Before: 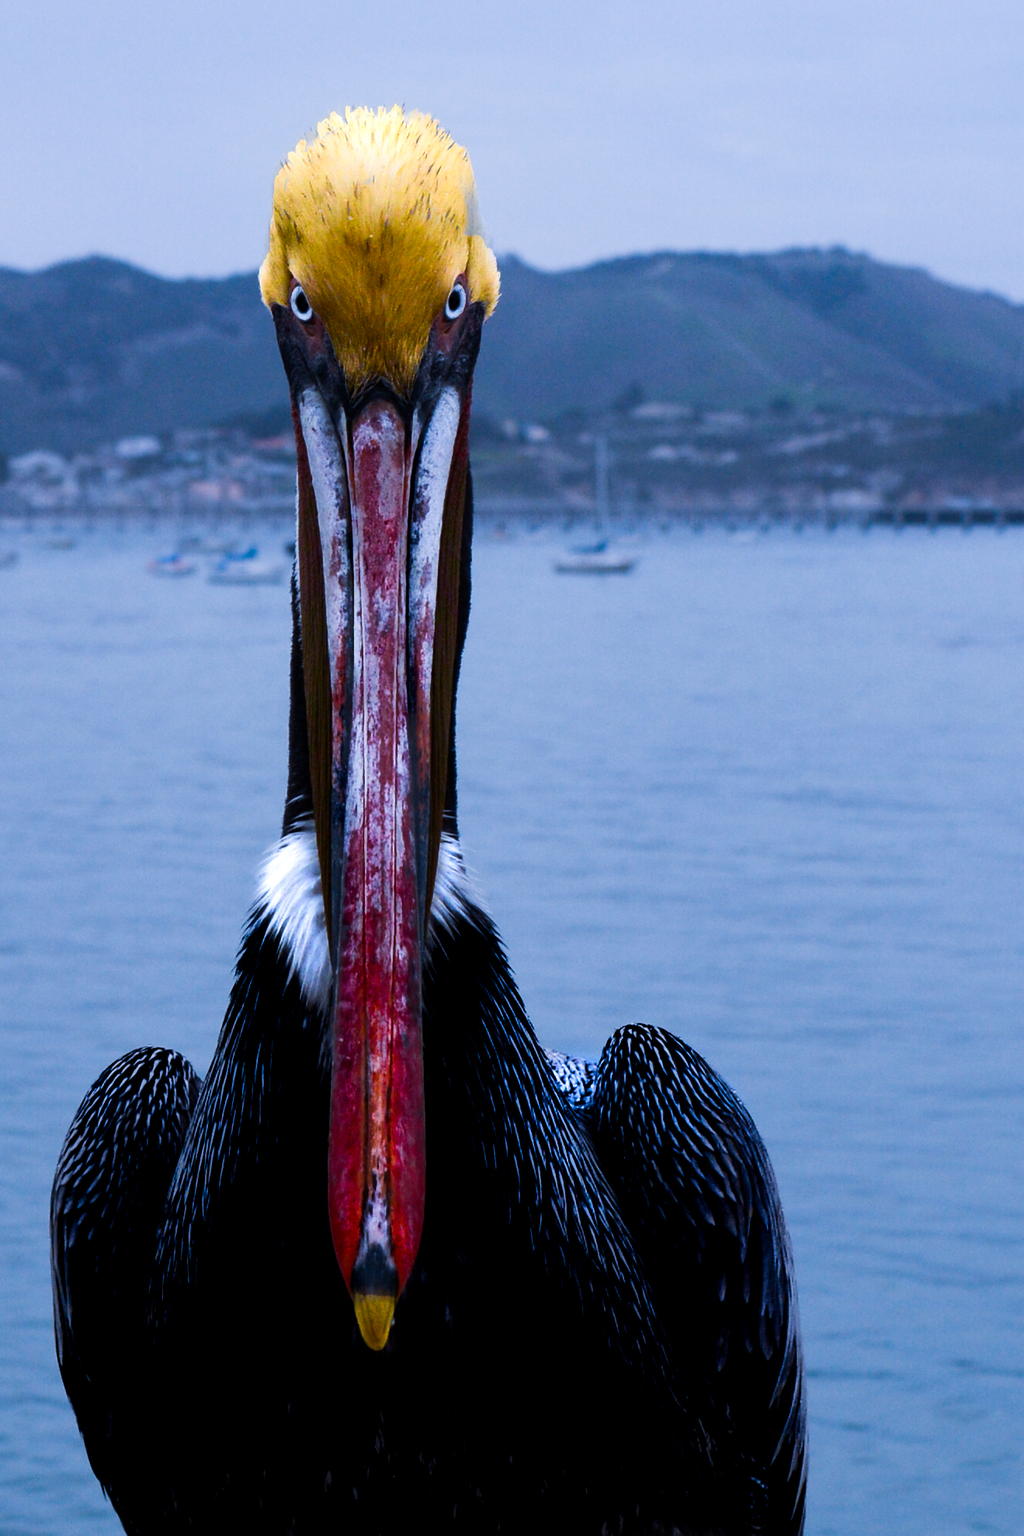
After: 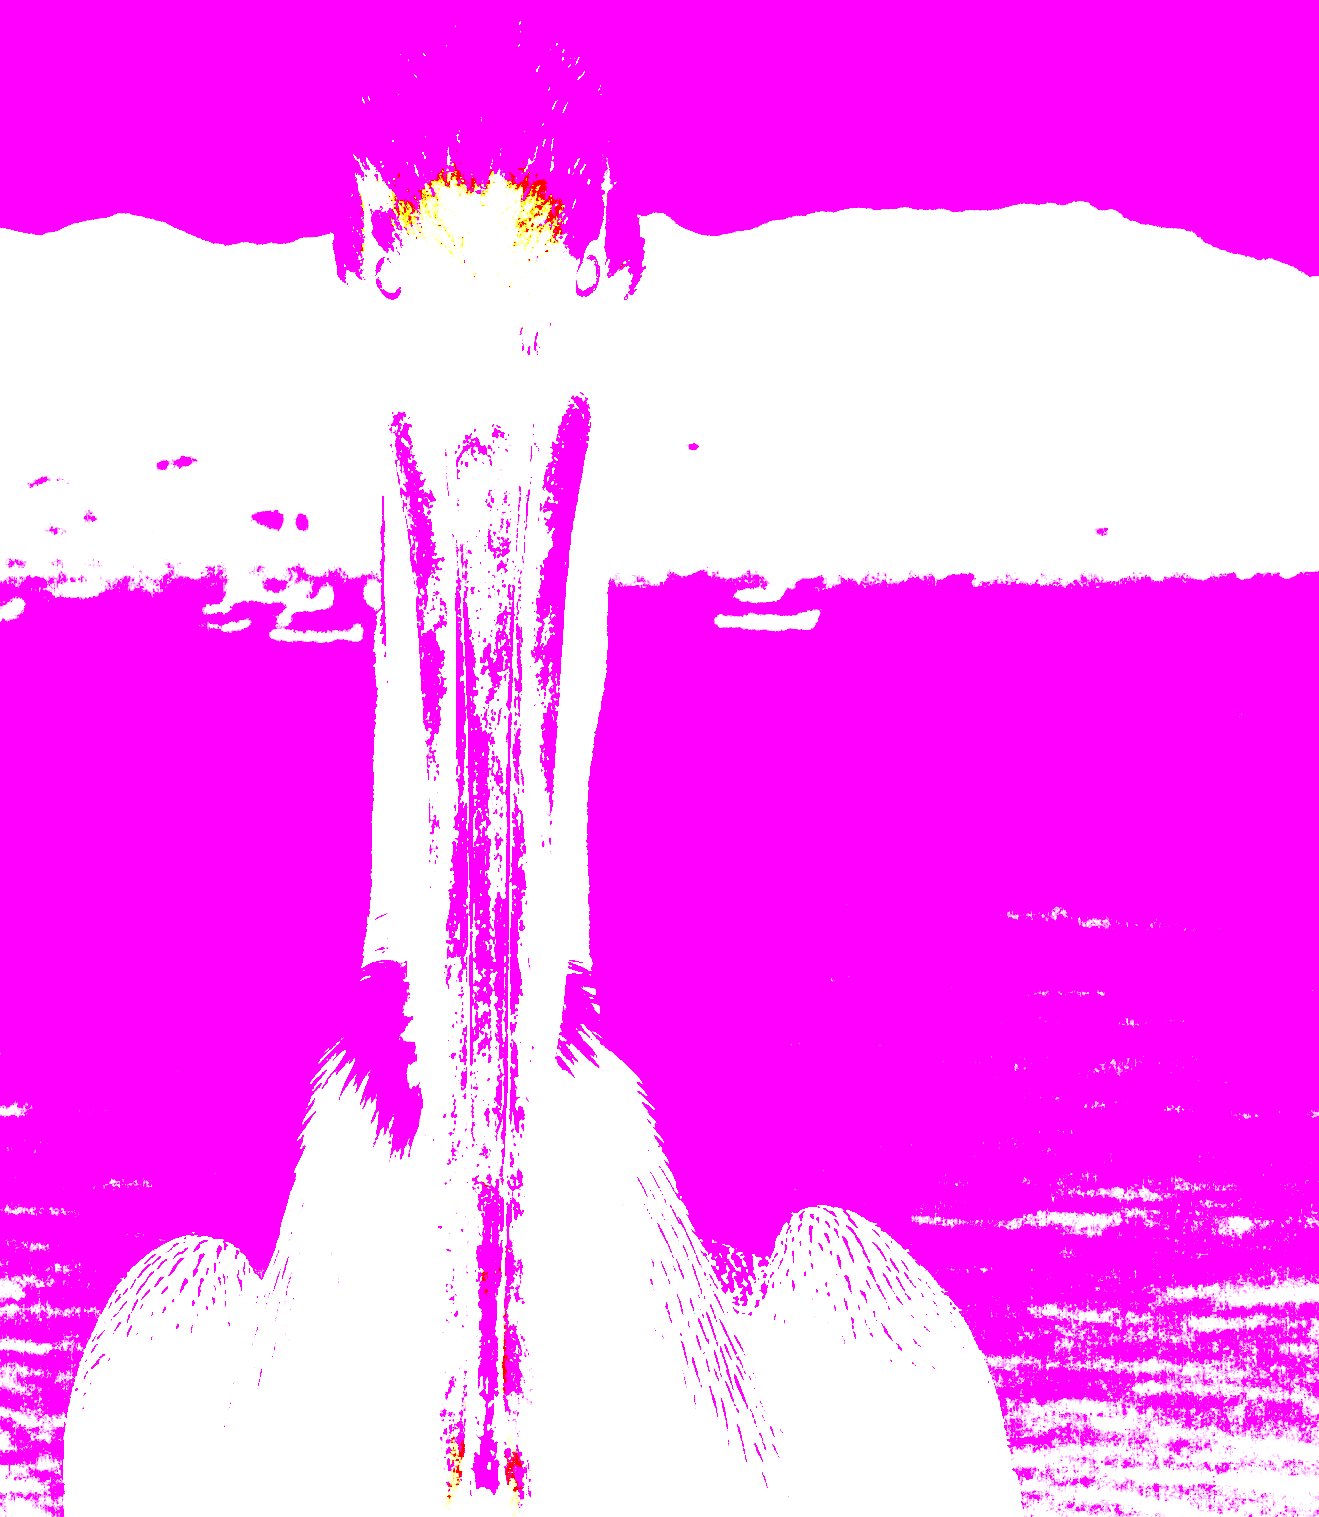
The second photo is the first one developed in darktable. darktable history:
crop: top 5.667%, bottom 17.637%
exposure: exposure 3 EV, compensate highlight preservation false
white balance: red 8, blue 8
local contrast: detail 130%
